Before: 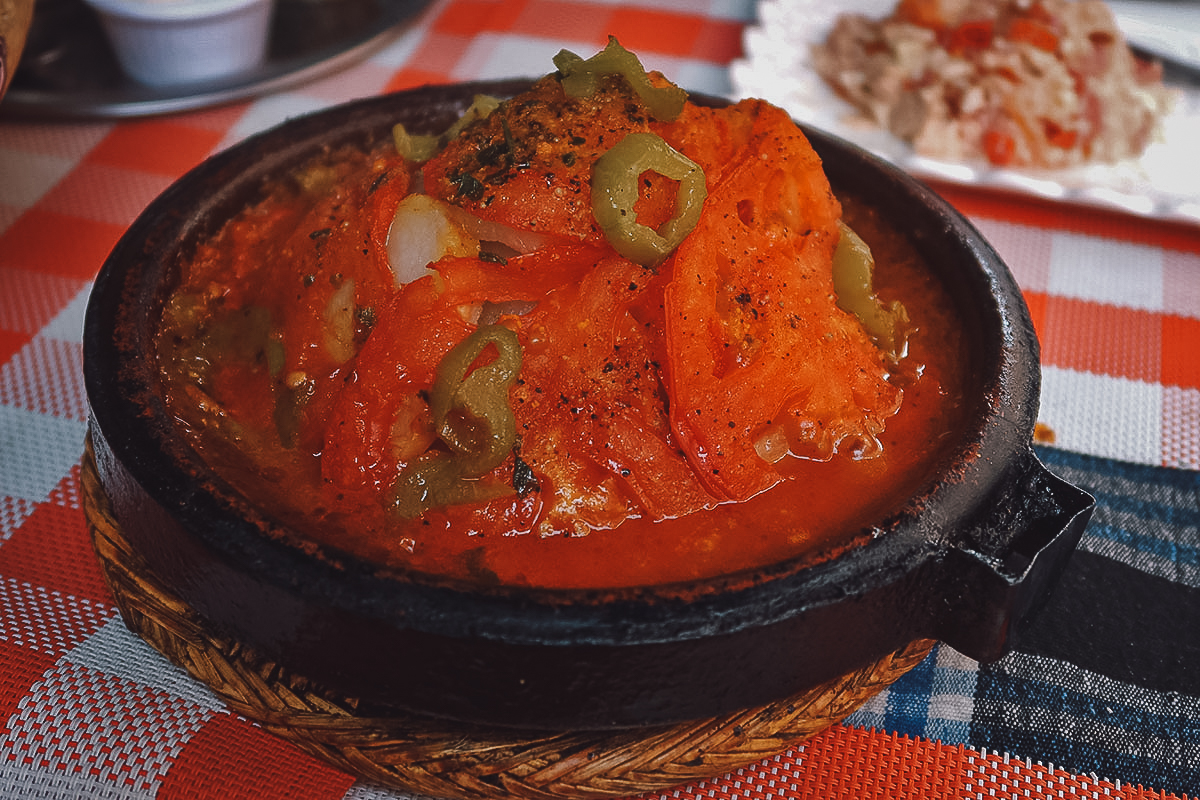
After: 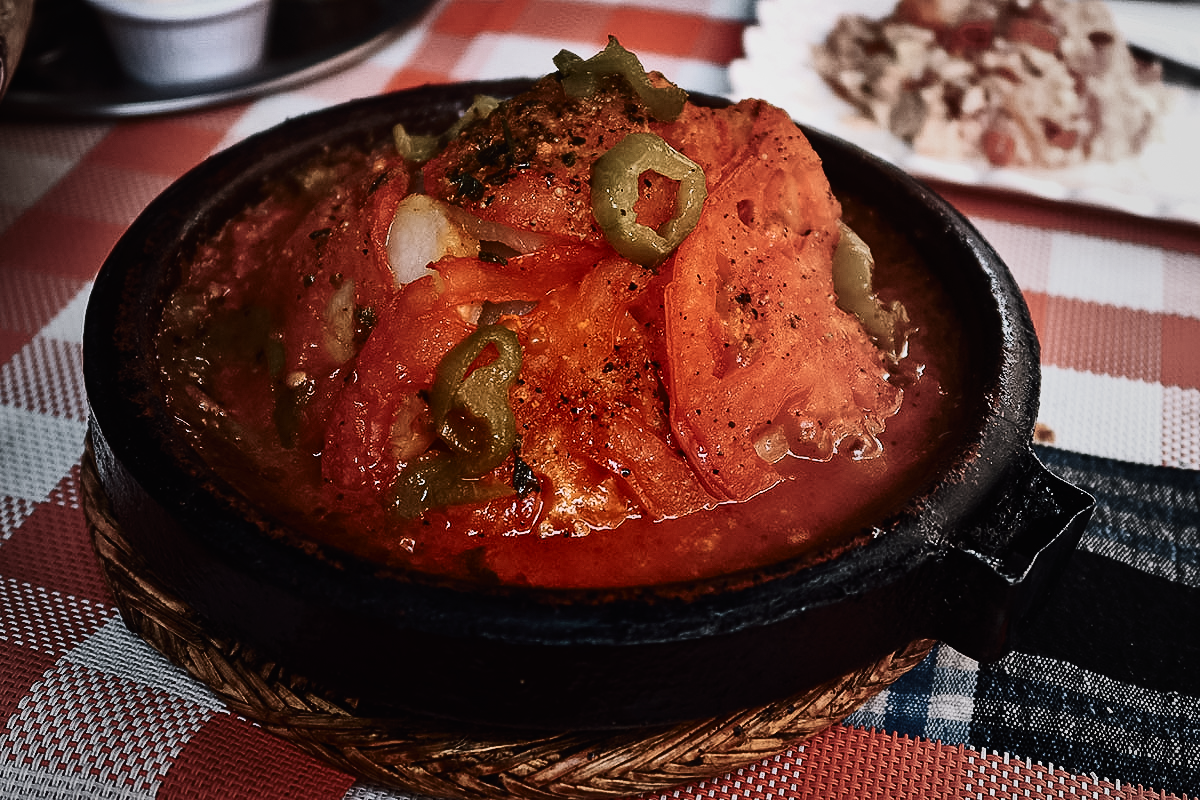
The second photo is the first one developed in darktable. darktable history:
vignetting: fall-off start 18.21%, fall-off radius 137.95%, brightness -0.207, center (-0.078, 0.066), width/height ratio 0.62, shape 0.59
filmic rgb: black relative exposure -7.5 EV, white relative exposure 5 EV, hardness 3.31, contrast 1.3, contrast in shadows safe
contrast brightness saturation: contrast 0.39, brightness 0.1
